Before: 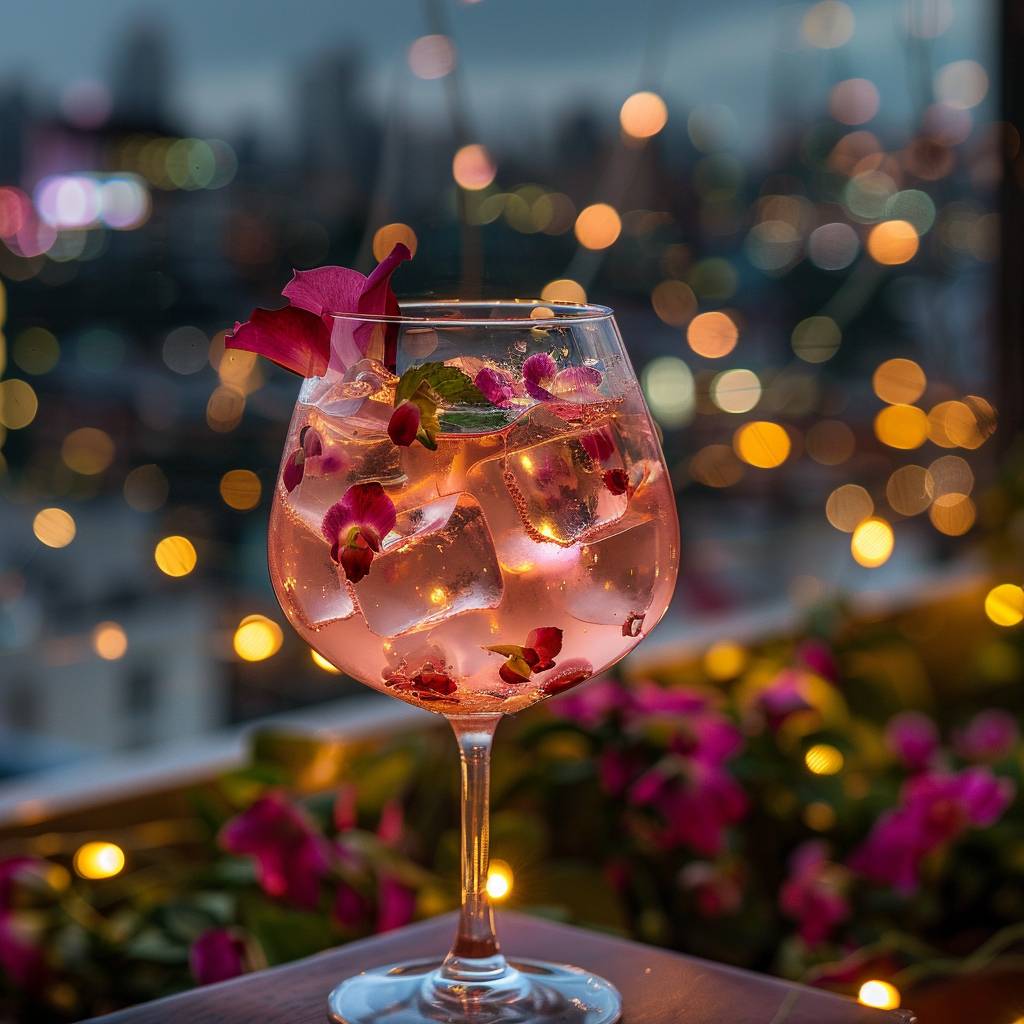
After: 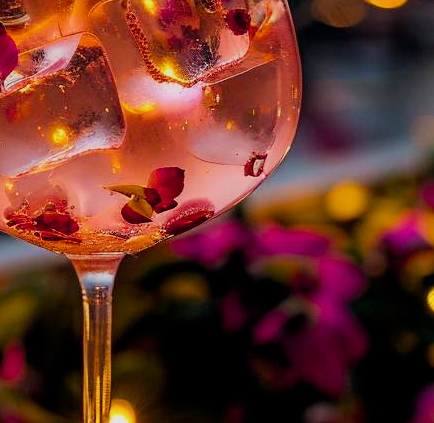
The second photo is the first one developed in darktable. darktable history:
color balance rgb: power › hue 212.75°, global offset › chroma 0.069%, global offset › hue 254.32°, perceptual saturation grading › global saturation 33.738%, perceptual brilliance grading › global brilliance 2.73%, perceptual brilliance grading › highlights -3.265%, perceptual brilliance grading › shadows 3.62%, global vibrance 5.32%, contrast 3.774%
filmic rgb: black relative exposure -7.62 EV, white relative exposure 4.61 EV, target black luminance 0%, hardness 3.56, latitude 50.44%, contrast 1.031, highlights saturation mix 8.64%, shadows ↔ highlights balance -0.183%
shadows and highlights: shadows -31.07, highlights 30.42
crop: left 36.929%, top 44.989%, right 20.63%, bottom 13.675%
